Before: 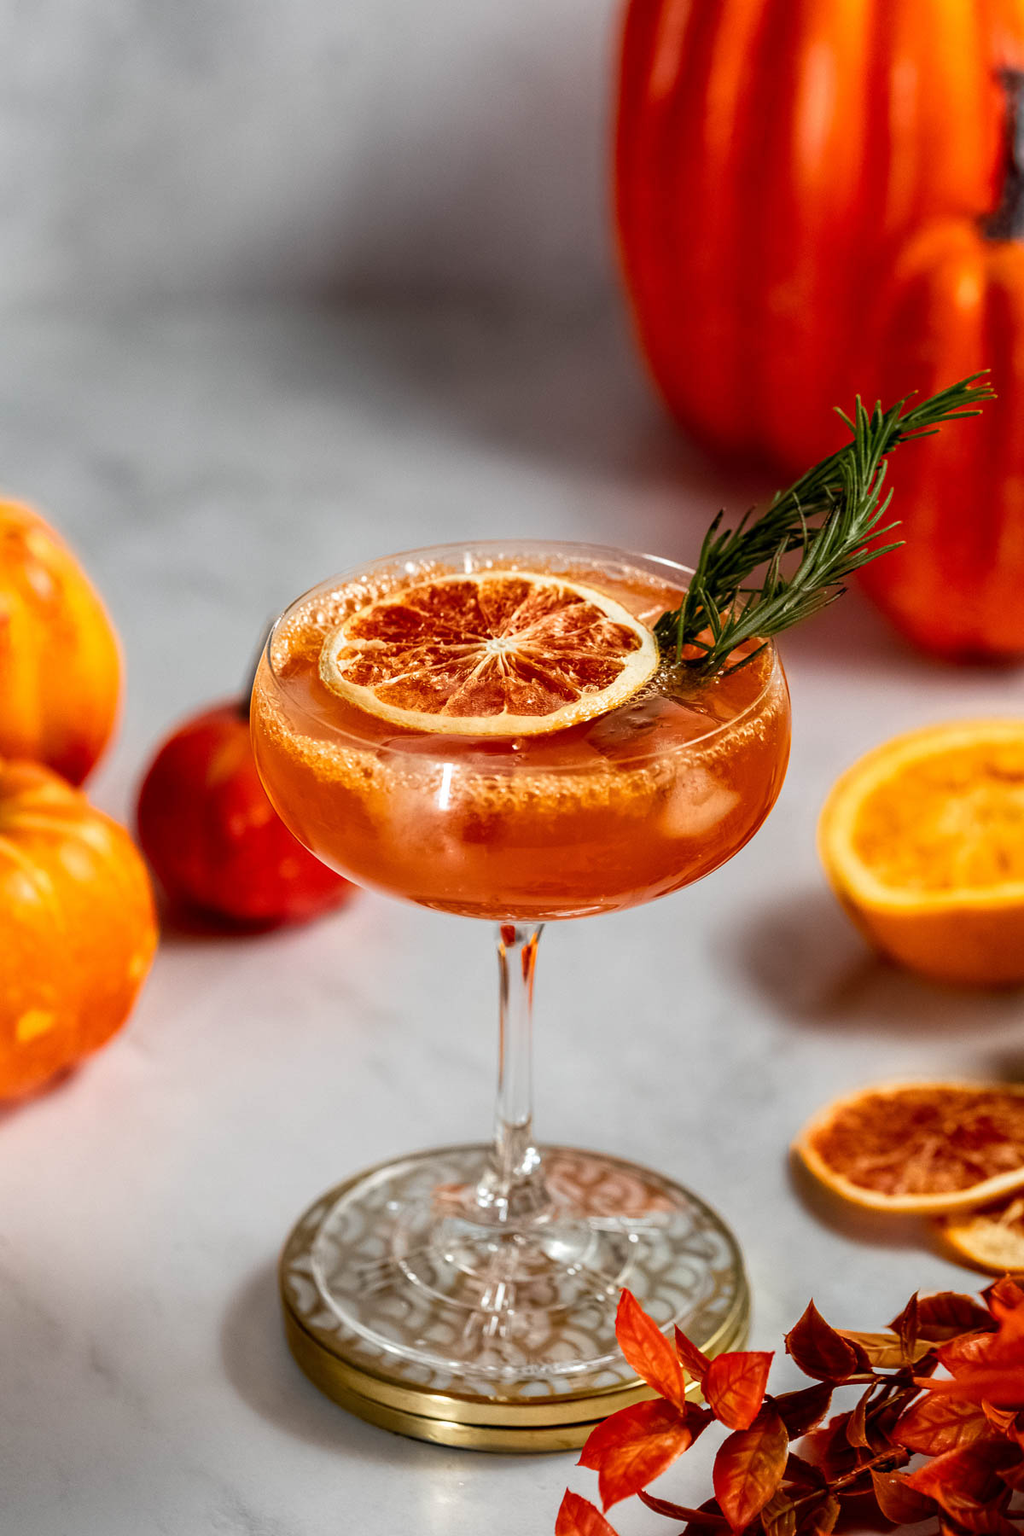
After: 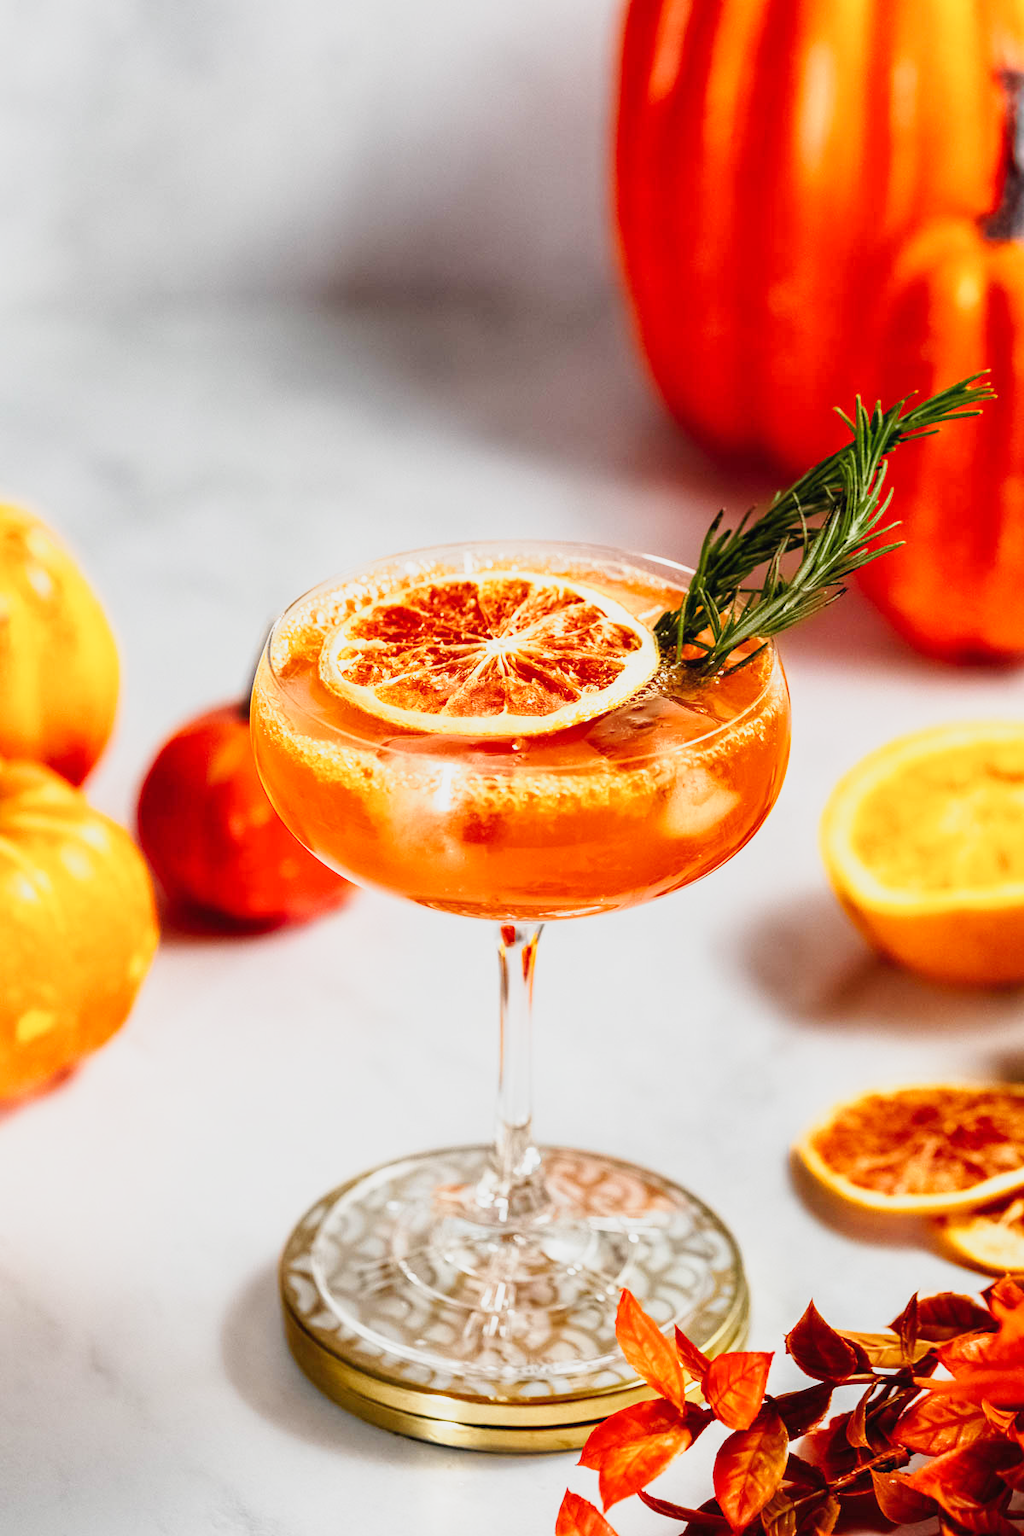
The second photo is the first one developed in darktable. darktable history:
tone curve: curves: ch0 [(0, 0.017) (0.239, 0.277) (0.508, 0.593) (0.826, 0.855) (1, 0.945)]; ch1 [(0, 0) (0.401, 0.42) (0.442, 0.47) (0.492, 0.498) (0.511, 0.504) (0.555, 0.586) (0.681, 0.739) (1, 1)]; ch2 [(0, 0) (0.411, 0.433) (0.5, 0.504) (0.545, 0.574) (1, 1)], preserve colors none
base curve: curves: ch0 [(0, 0) (0.557, 0.834) (1, 1)], preserve colors none
